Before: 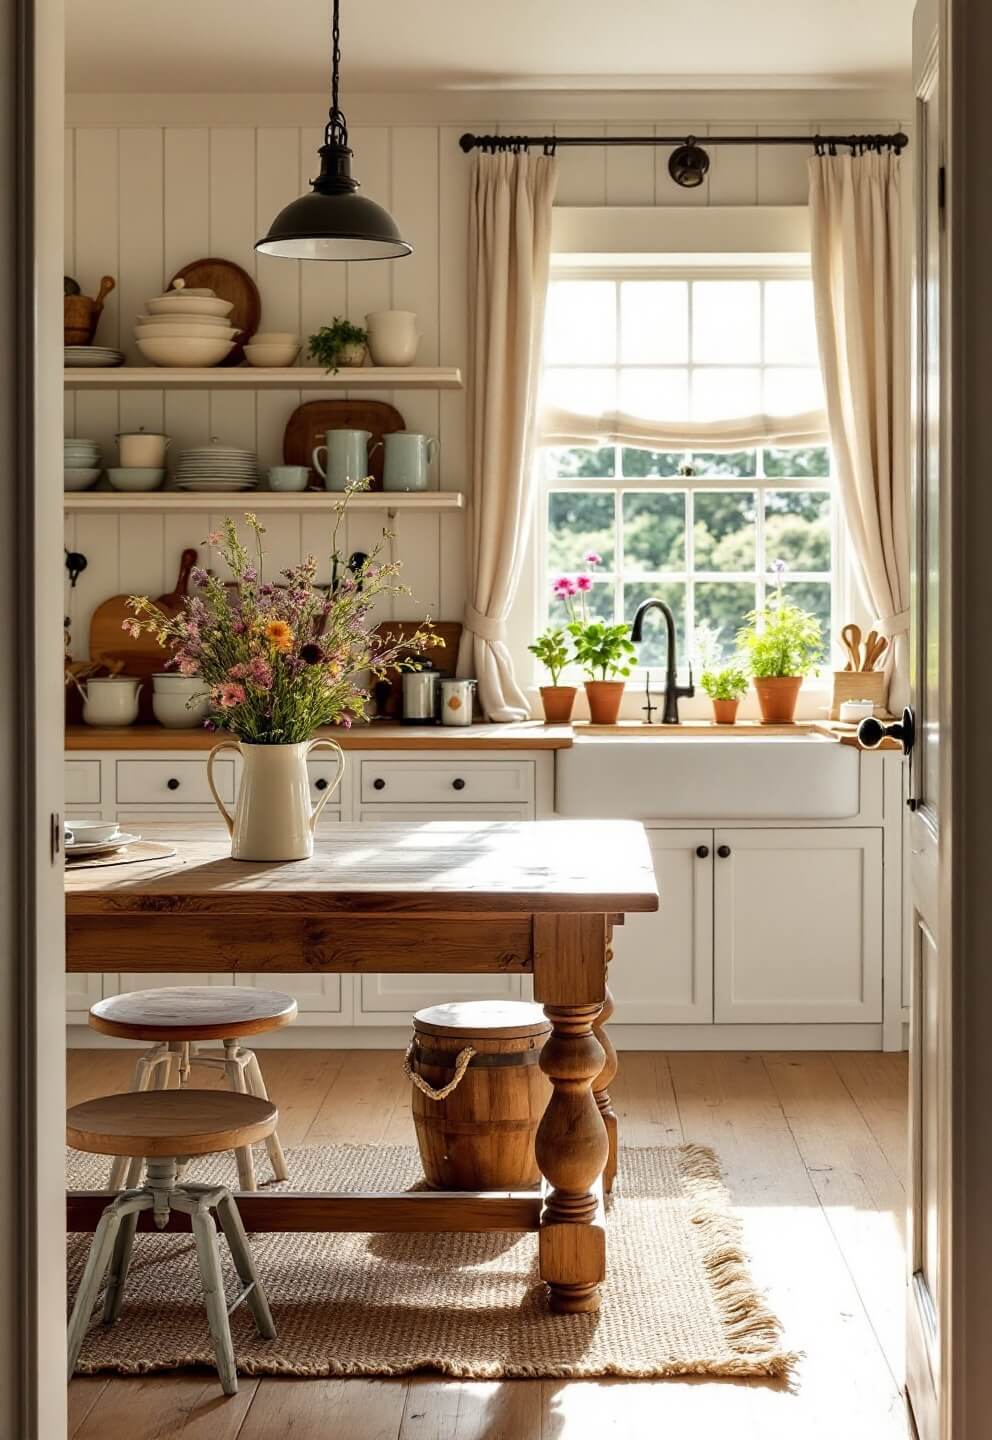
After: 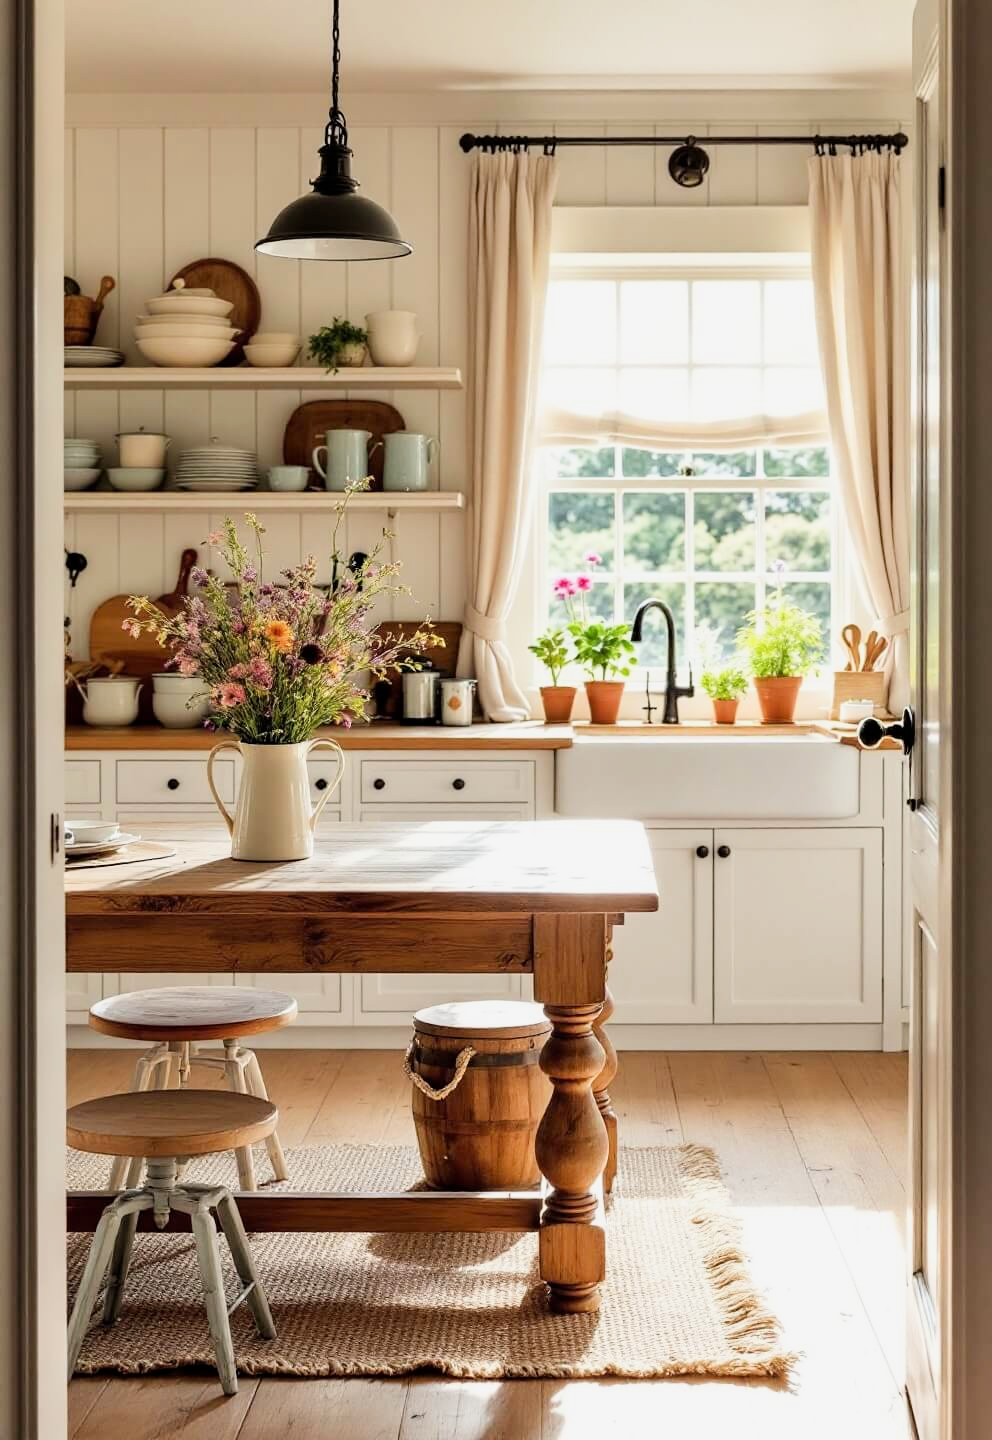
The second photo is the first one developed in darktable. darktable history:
filmic rgb: black relative exposure -8 EV, white relative exposure 3.82 EV, hardness 4.38
exposure: black level correction 0, exposure 0.694 EV, compensate highlight preservation false
